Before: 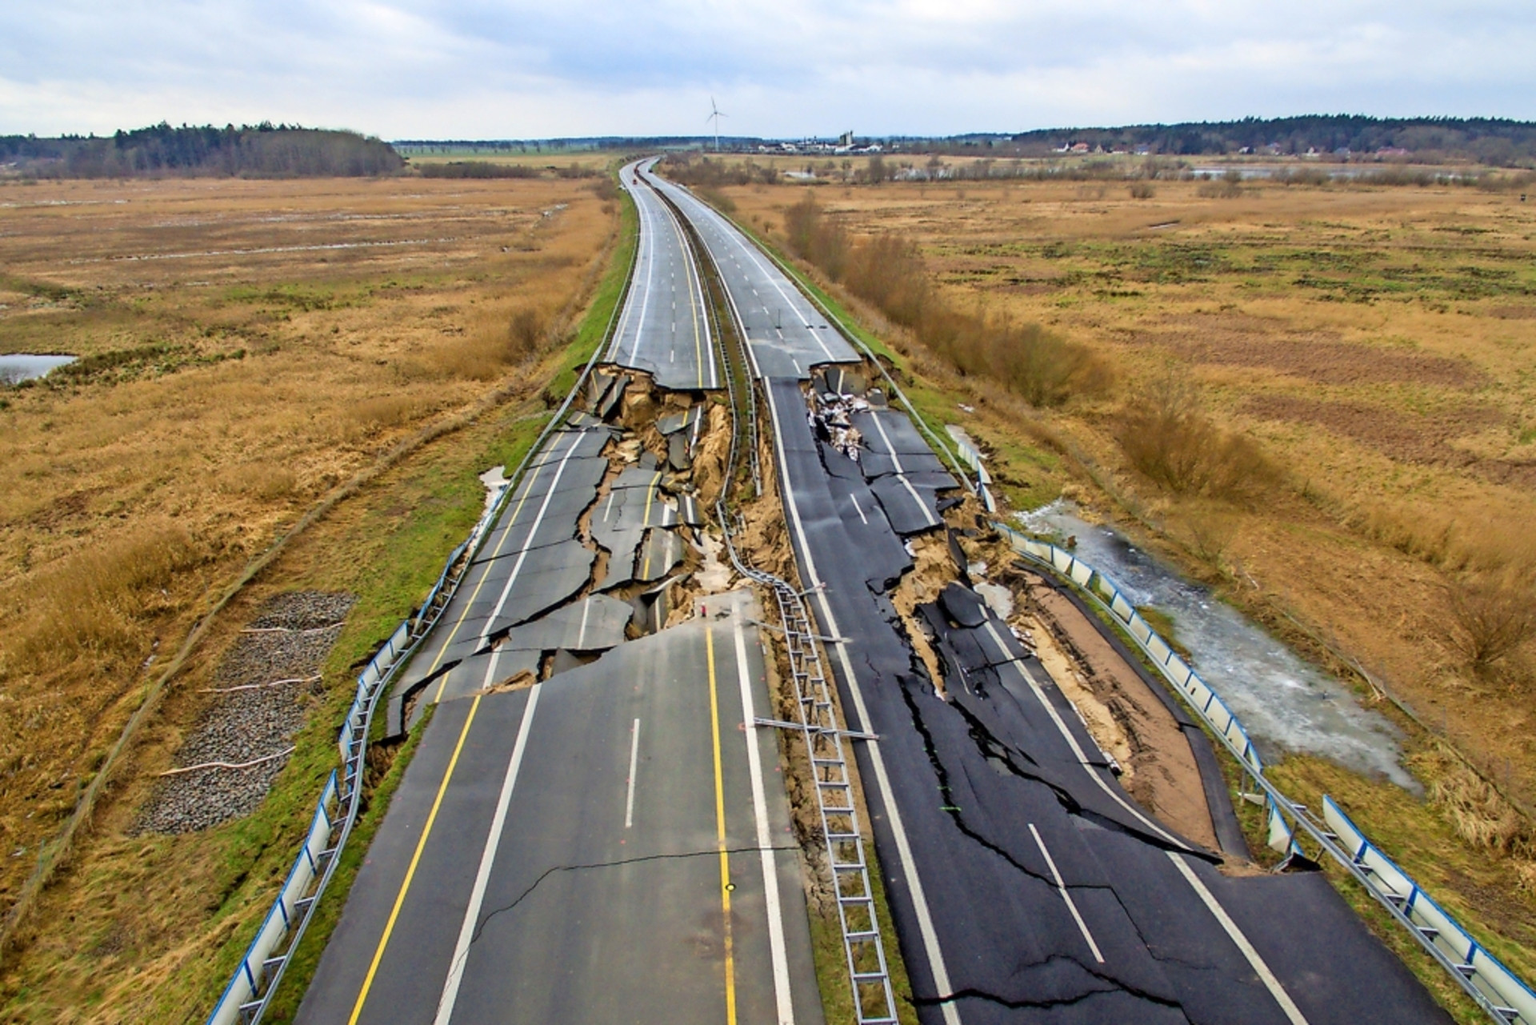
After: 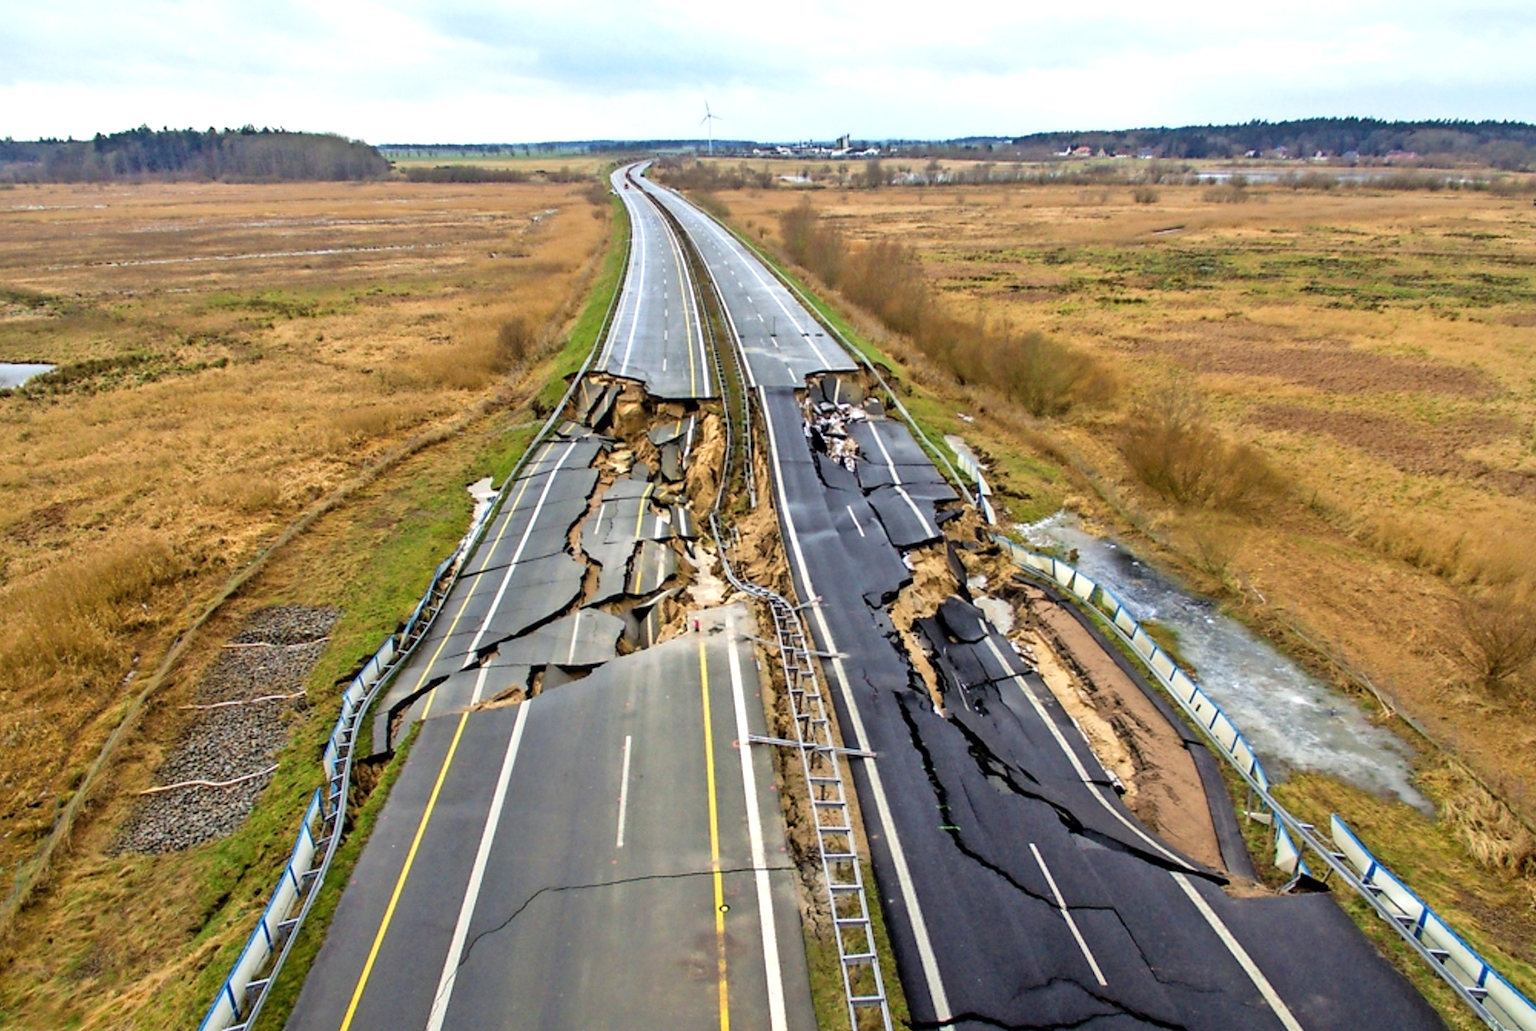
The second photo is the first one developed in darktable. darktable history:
tone equalizer: -8 EV -0.427 EV, -7 EV -0.371 EV, -6 EV -0.309 EV, -5 EV -0.219 EV, -3 EV 0.21 EV, -2 EV 0.345 EV, -1 EV 0.392 EV, +0 EV 0.414 EV, mask exposure compensation -0.495 EV
crop and rotate: left 1.561%, right 0.739%, bottom 1.668%
